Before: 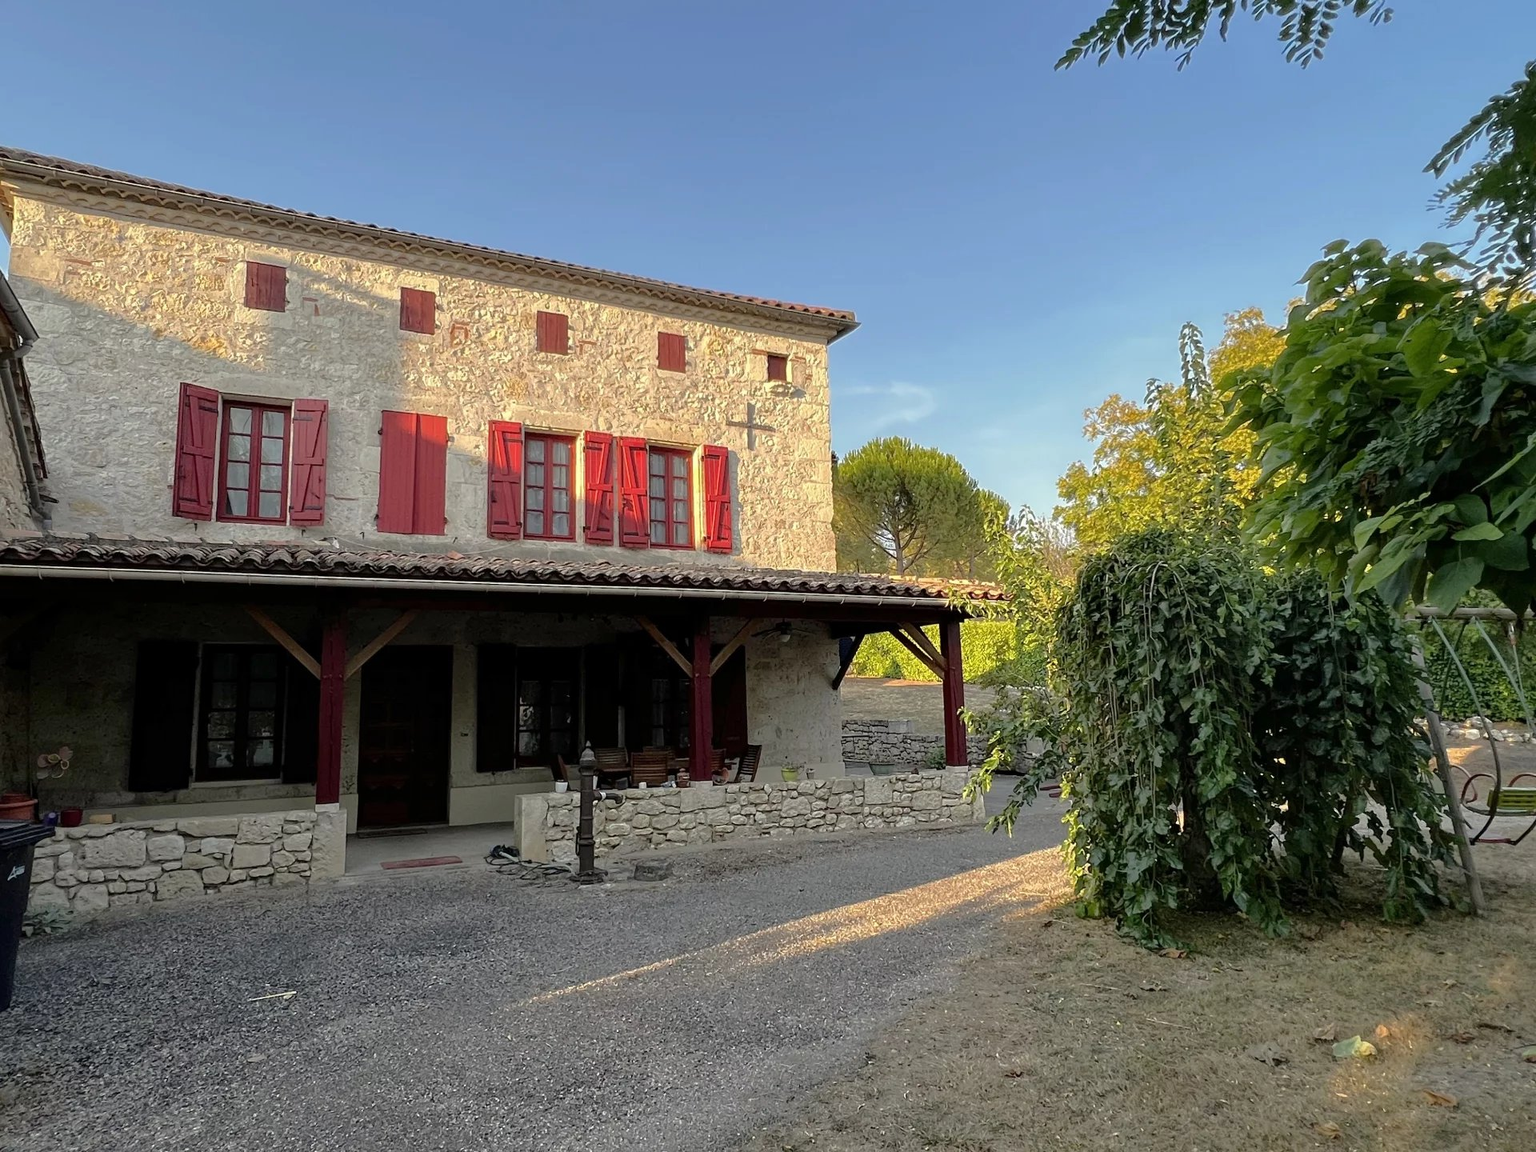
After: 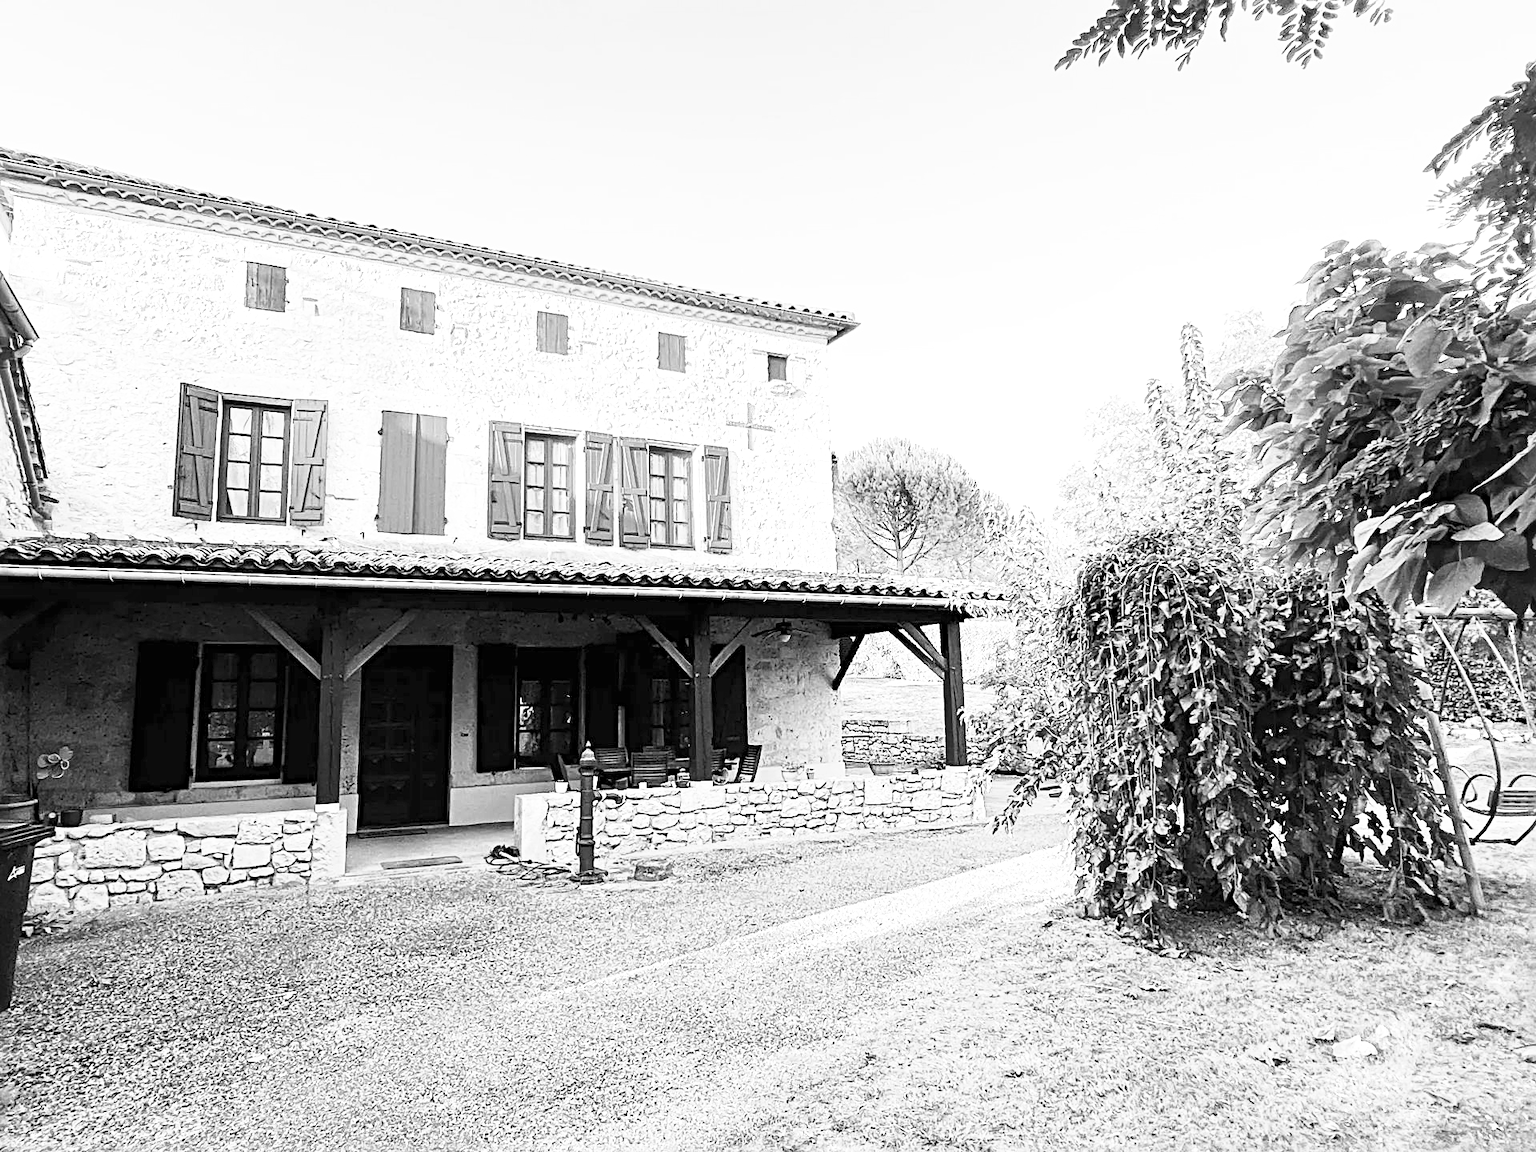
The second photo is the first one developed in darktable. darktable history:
monochrome: a 32, b 64, size 2.3, highlights 1
sharpen: radius 4
base curve: curves: ch0 [(0, 0) (0.495, 0.917) (1, 1)], preserve colors none
exposure: black level correction 0, exposure 1.198 EV, compensate exposure bias true, compensate highlight preservation false
